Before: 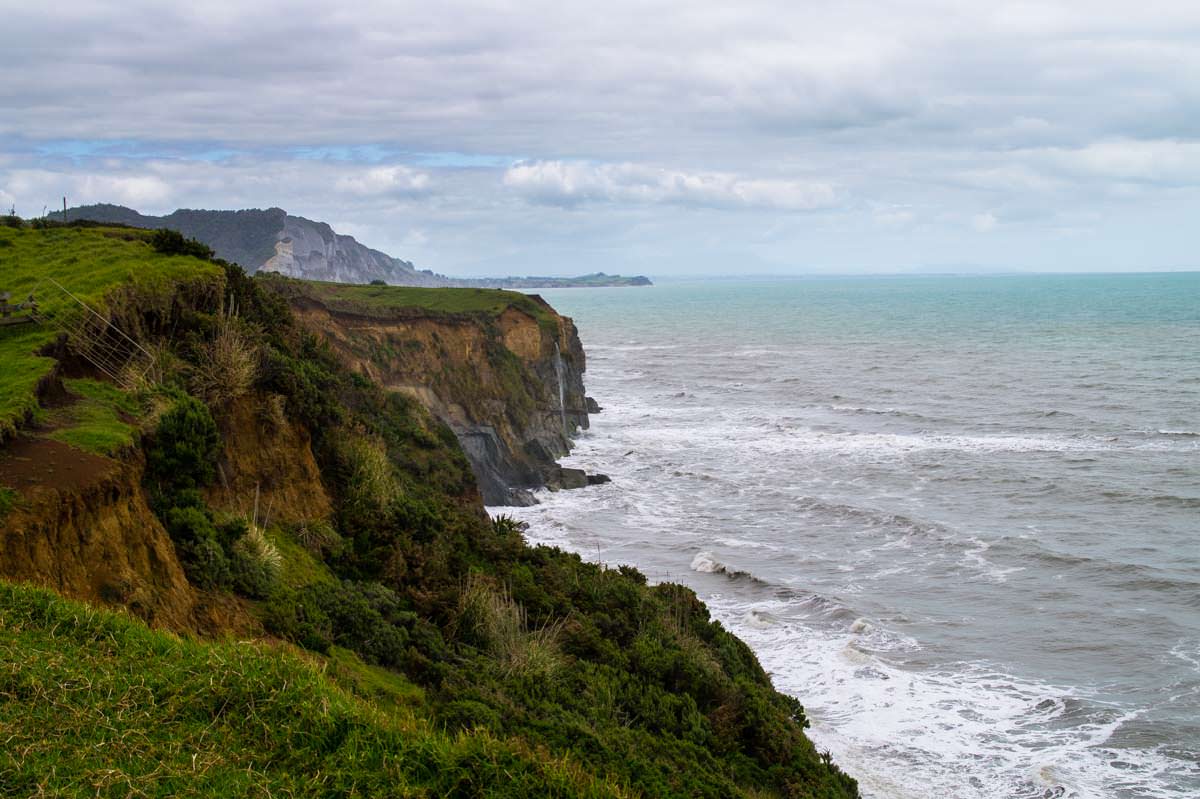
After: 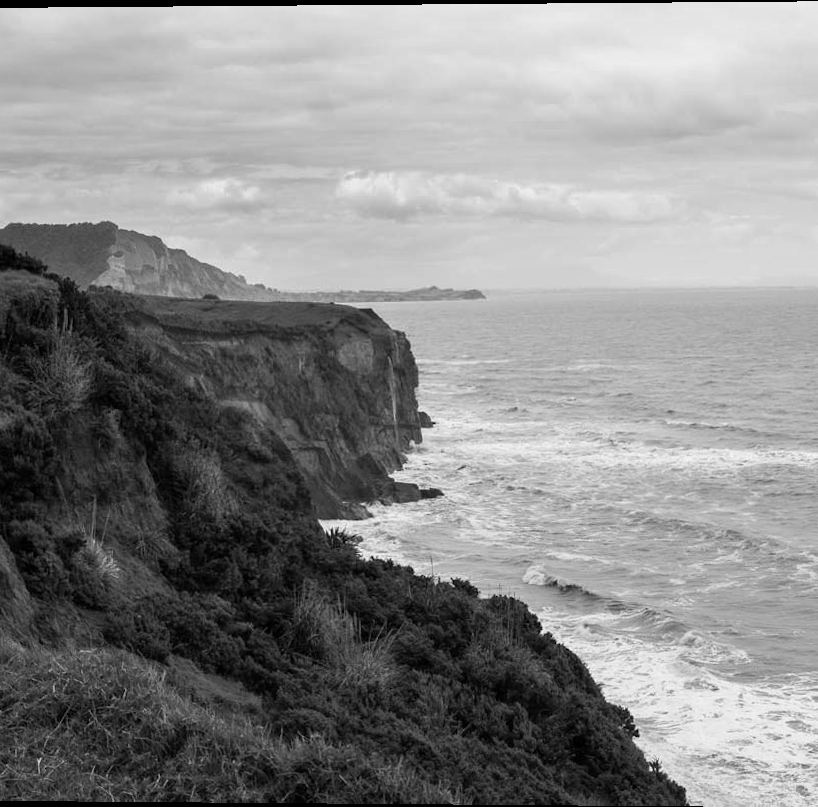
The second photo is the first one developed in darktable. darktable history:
rotate and perspective: lens shift (vertical) 0.048, lens shift (horizontal) -0.024, automatic cropping off
crop and rotate: left 14.292%, right 19.041%
monochrome: a 16.01, b -2.65, highlights 0.52
